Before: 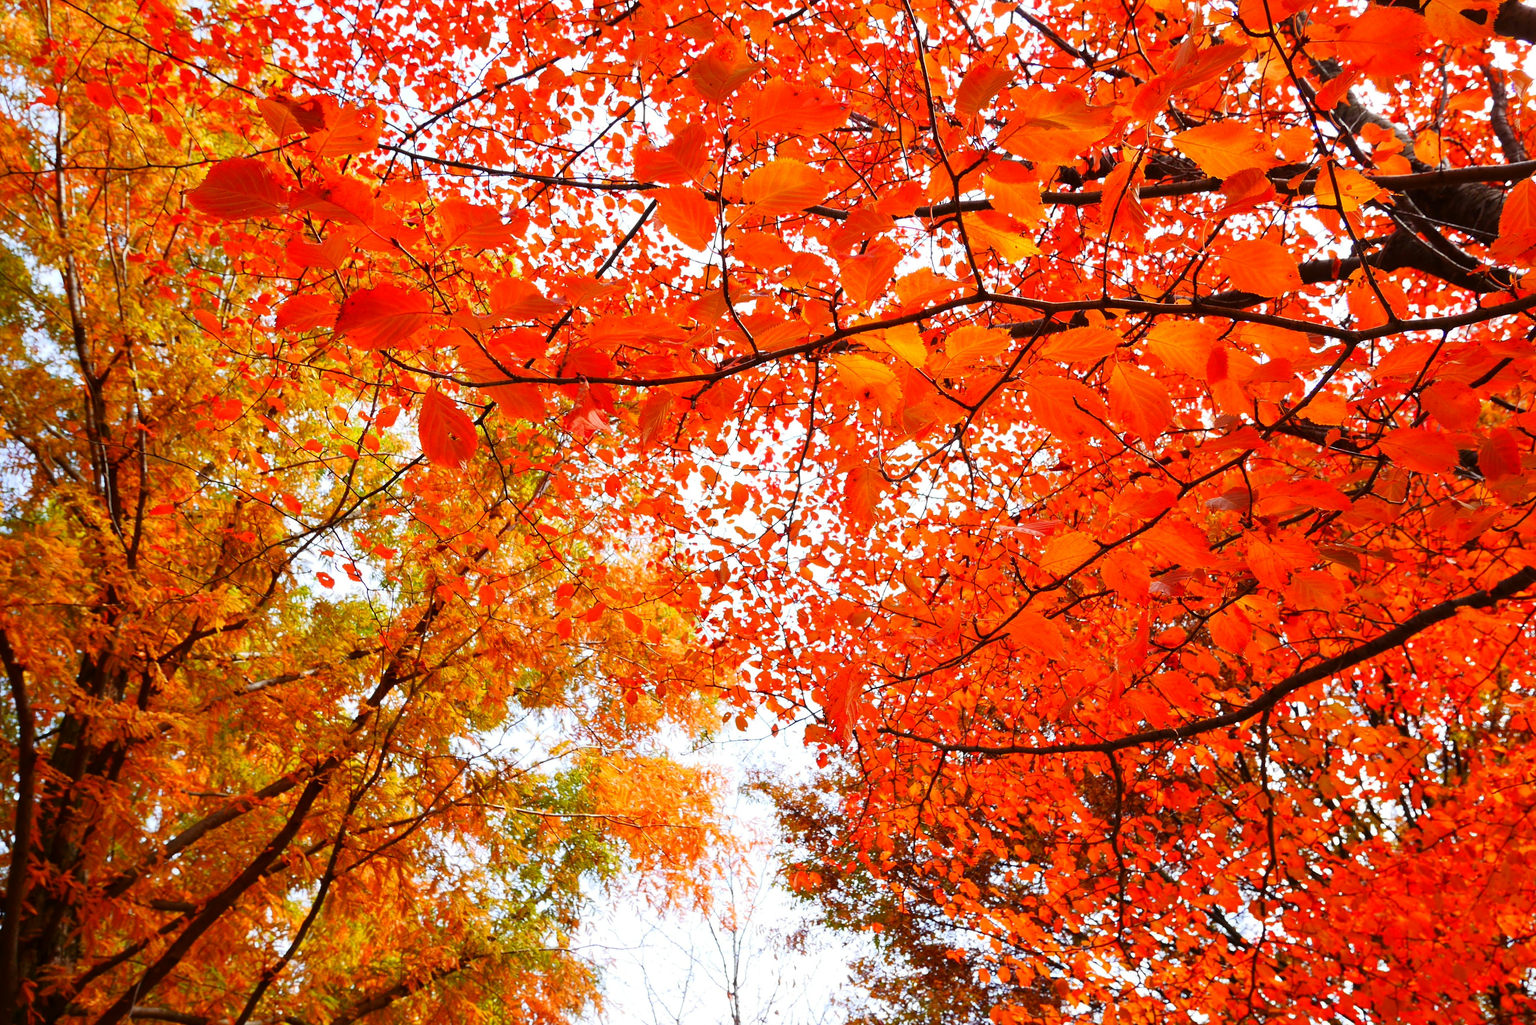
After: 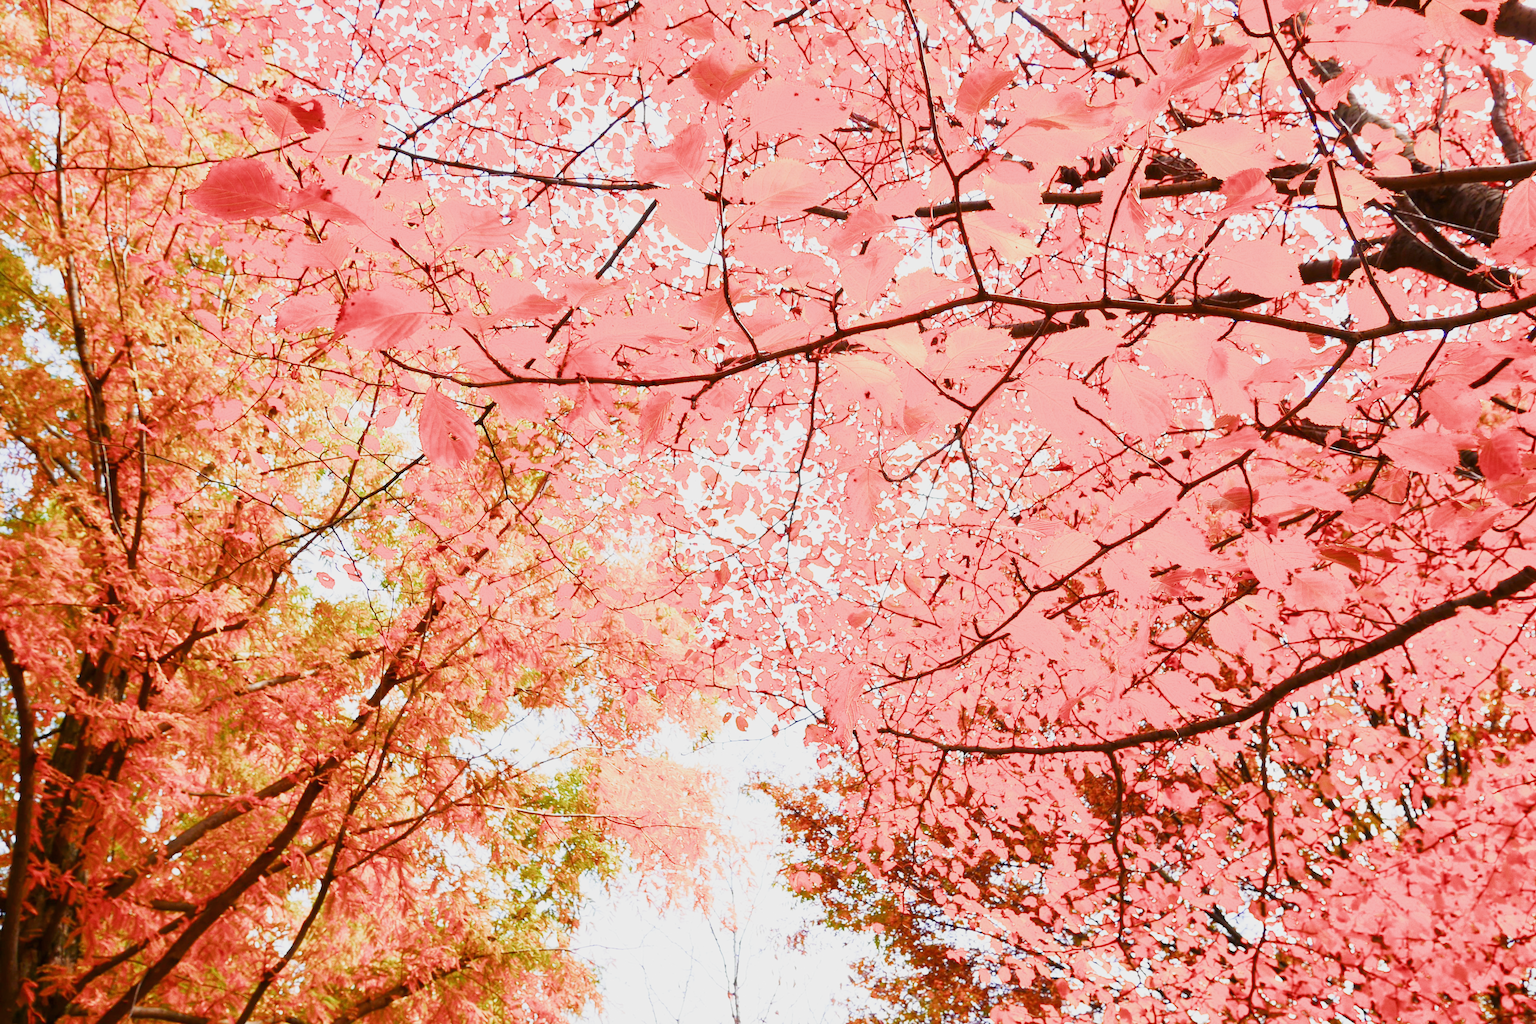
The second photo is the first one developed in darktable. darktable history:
exposure: black level correction 0, exposure 1.2 EV, compensate highlight preservation false
filmic rgb: black relative exposure -13 EV, threshold 3 EV, target white luminance 85%, hardness 6.3, latitude 42.11%, contrast 0.858, shadows ↔ highlights balance 8.63%, color science v4 (2020), enable highlight reconstruction true
